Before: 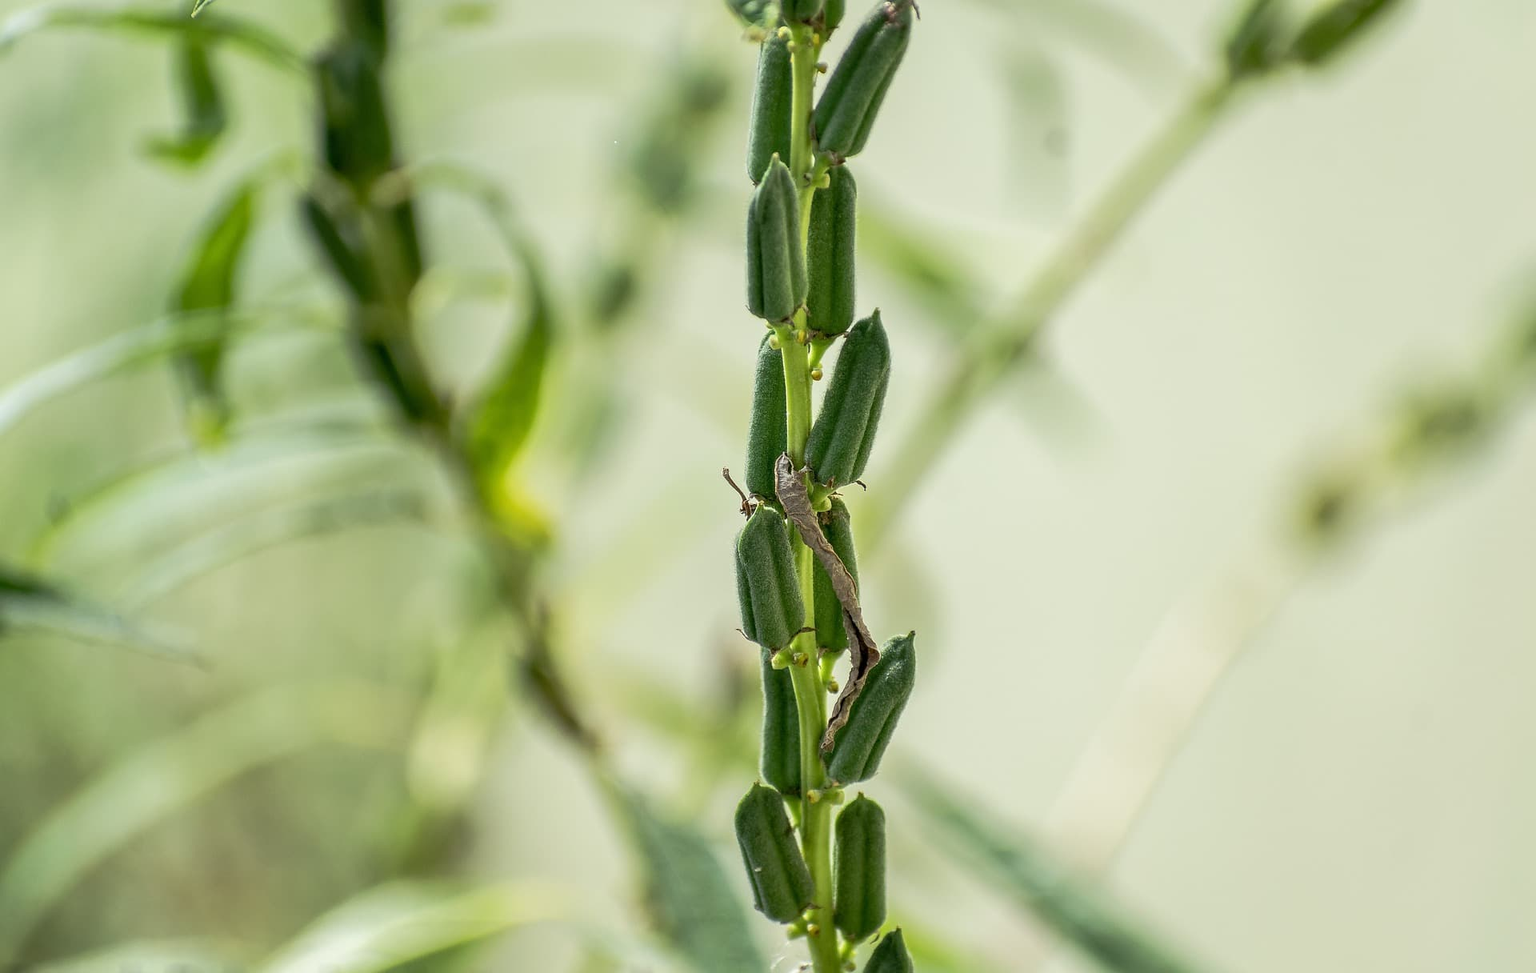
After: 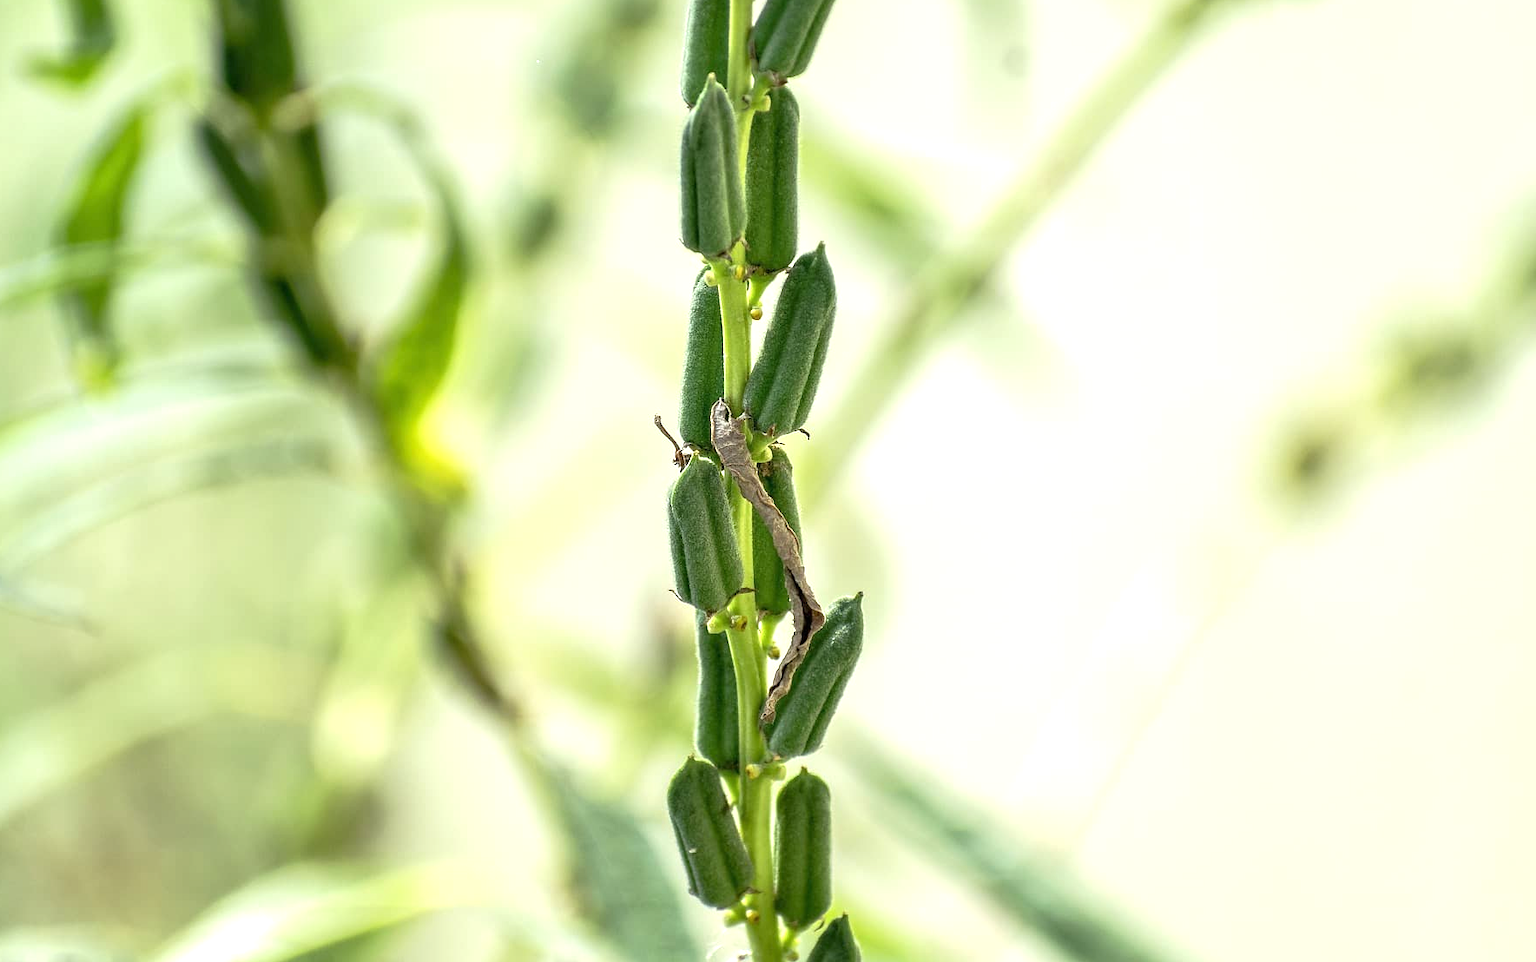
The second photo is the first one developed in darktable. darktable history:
exposure: black level correction 0, exposure 0.697 EV, compensate highlight preservation false
crop and rotate: left 7.816%, top 8.881%
